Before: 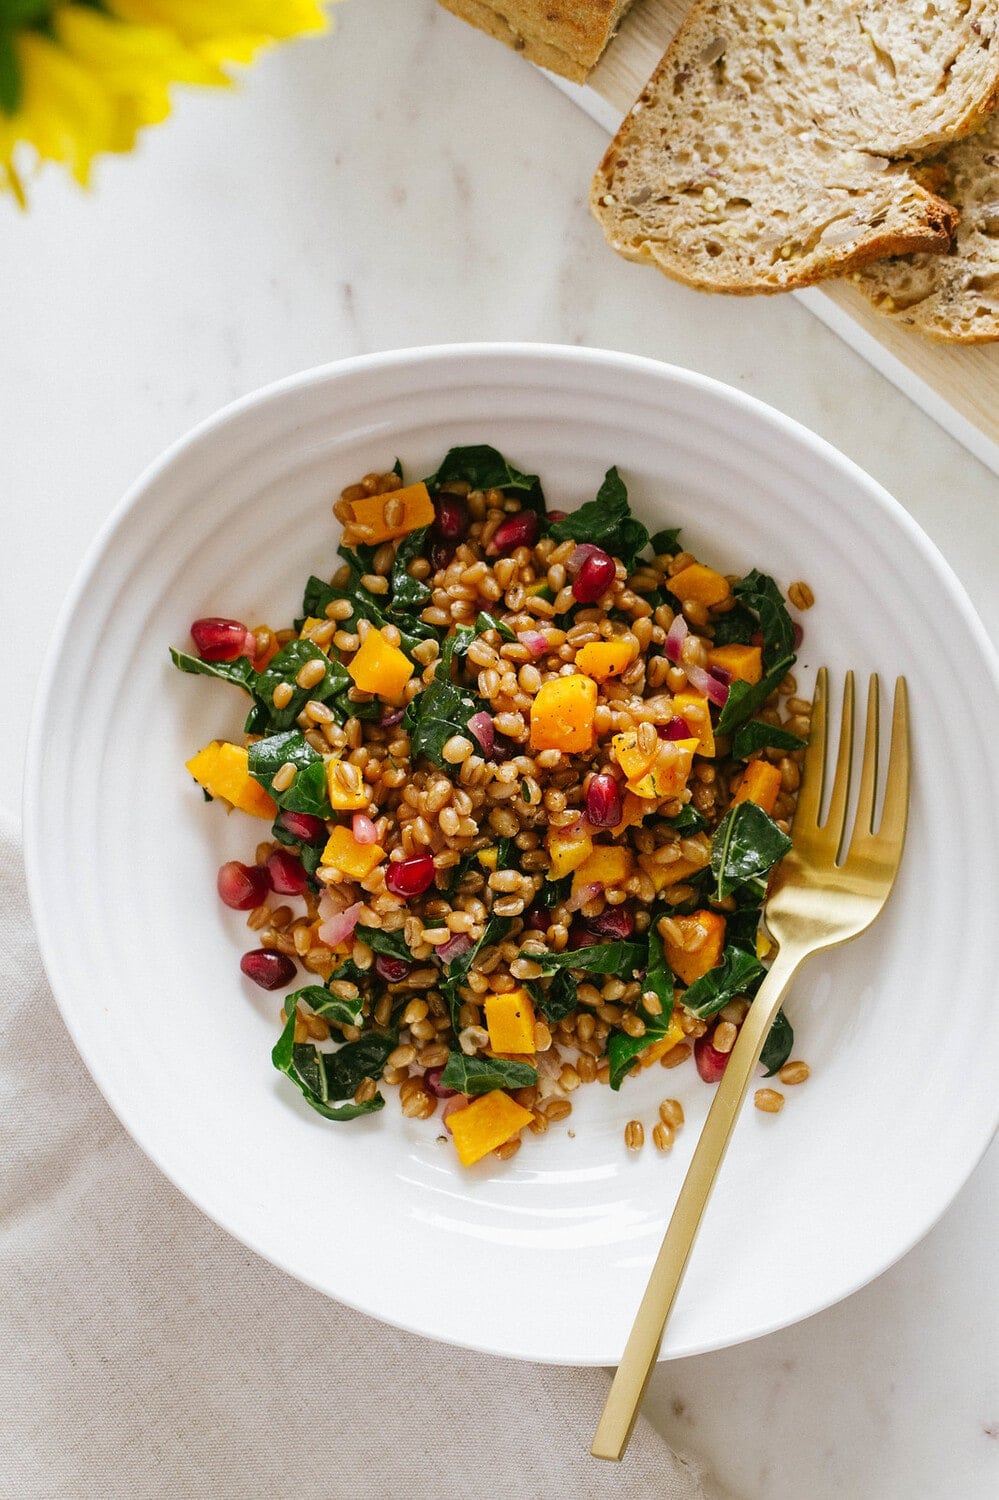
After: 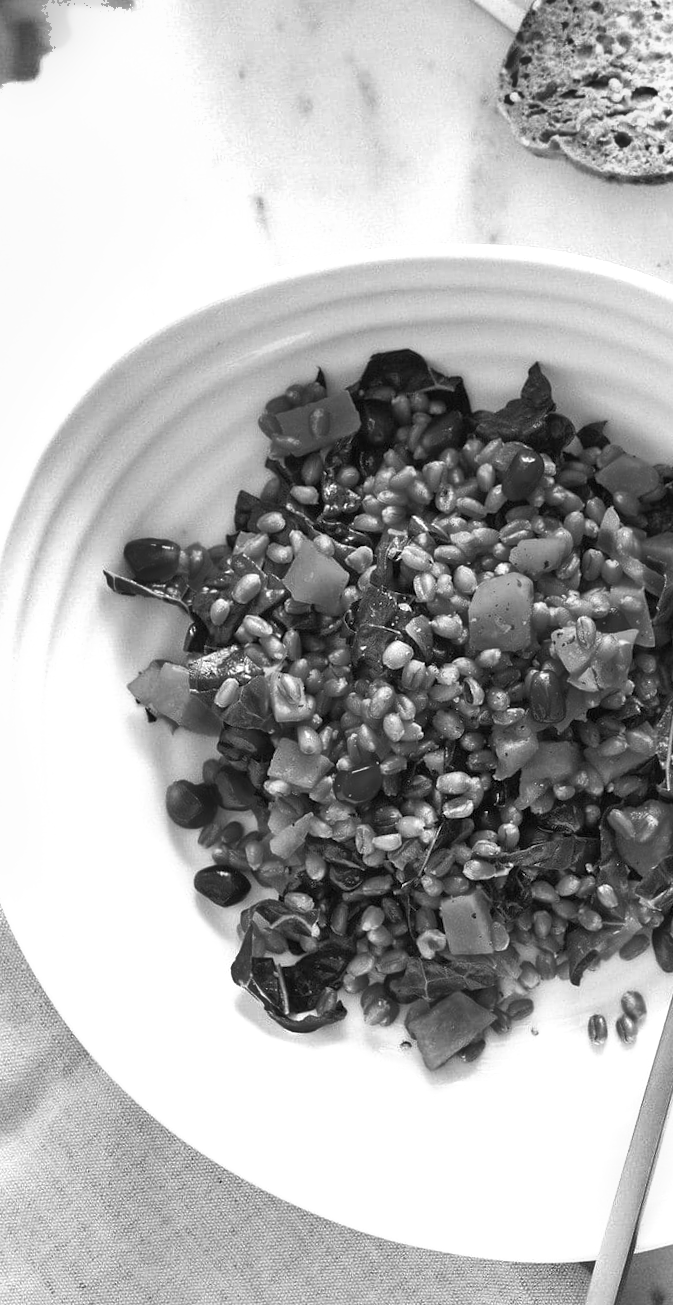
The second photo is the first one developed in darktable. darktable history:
rotate and perspective: rotation -3.52°, crop left 0.036, crop right 0.964, crop top 0.081, crop bottom 0.919
exposure: exposure 0.574 EV, compensate highlight preservation false
crop and rotate: left 6.617%, right 26.717%
monochrome: a -11.7, b 1.62, size 0.5, highlights 0.38
shadows and highlights: white point adjustment 1, soften with gaussian
